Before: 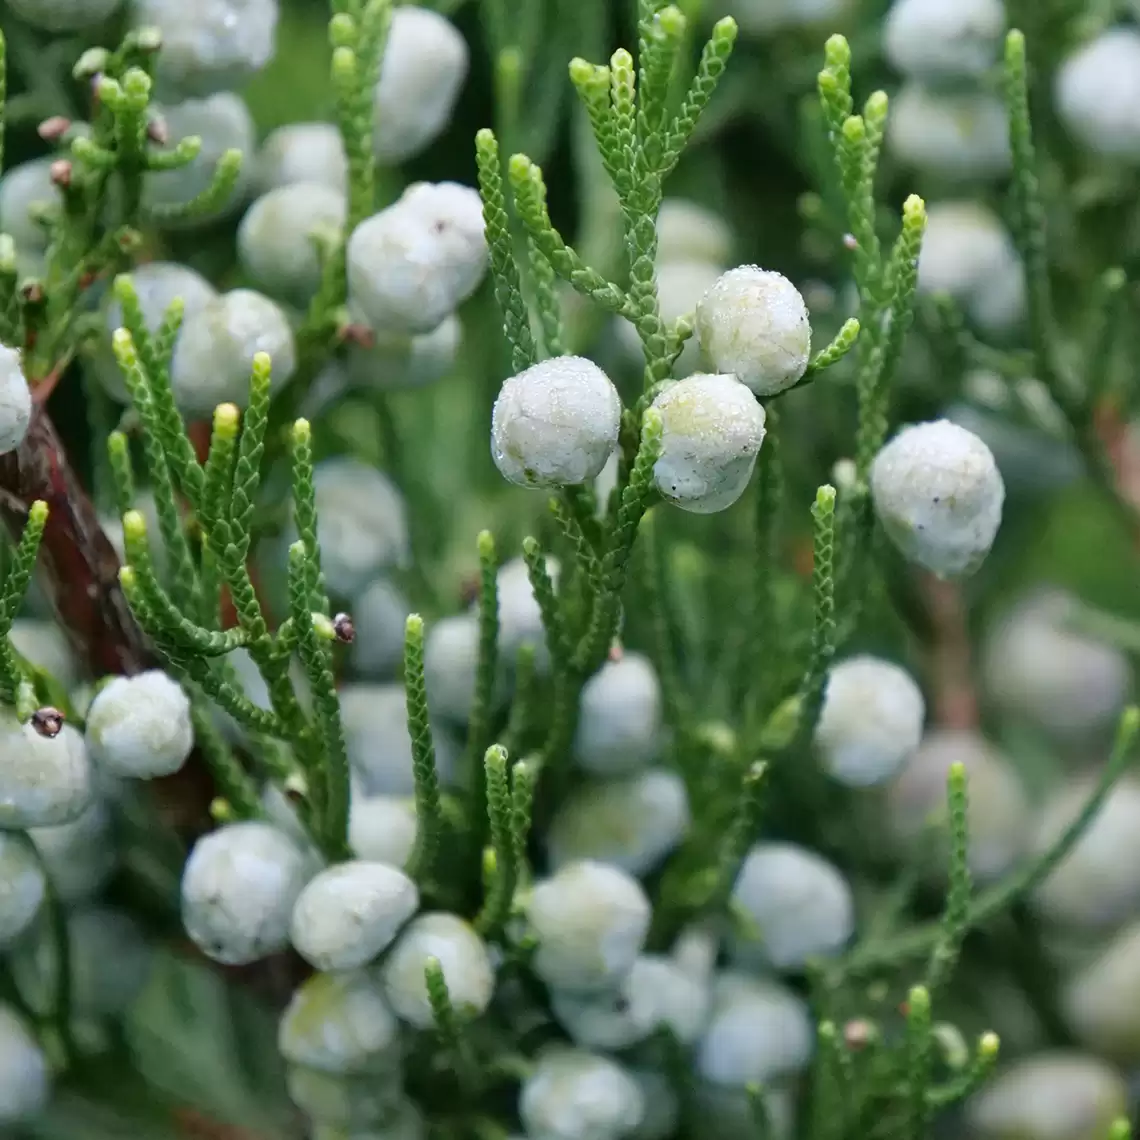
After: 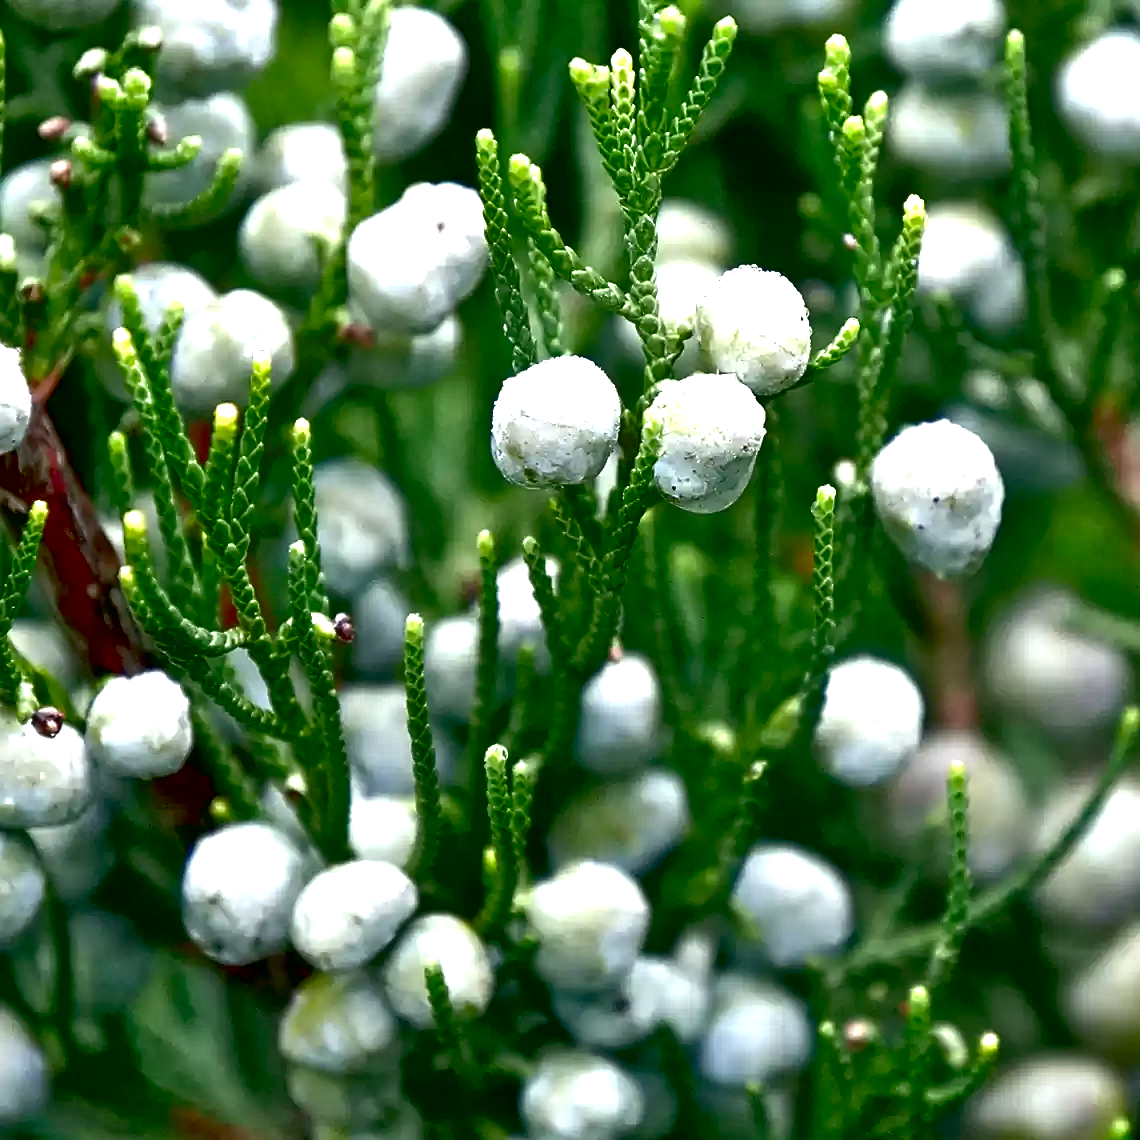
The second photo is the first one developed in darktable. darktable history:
exposure: black level correction 0.01, exposure 1 EV, compensate highlight preservation false
tone equalizer: -7 EV 0.162 EV, -6 EV 0.592 EV, -5 EV 1.11 EV, -4 EV 1.31 EV, -3 EV 1.14 EV, -2 EV 0.6 EV, -1 EV 0.152 EV
sharpen: radius 1.852, amount 0.414, threshold 1.256
contrast brightness saturation: brightness -0.518
